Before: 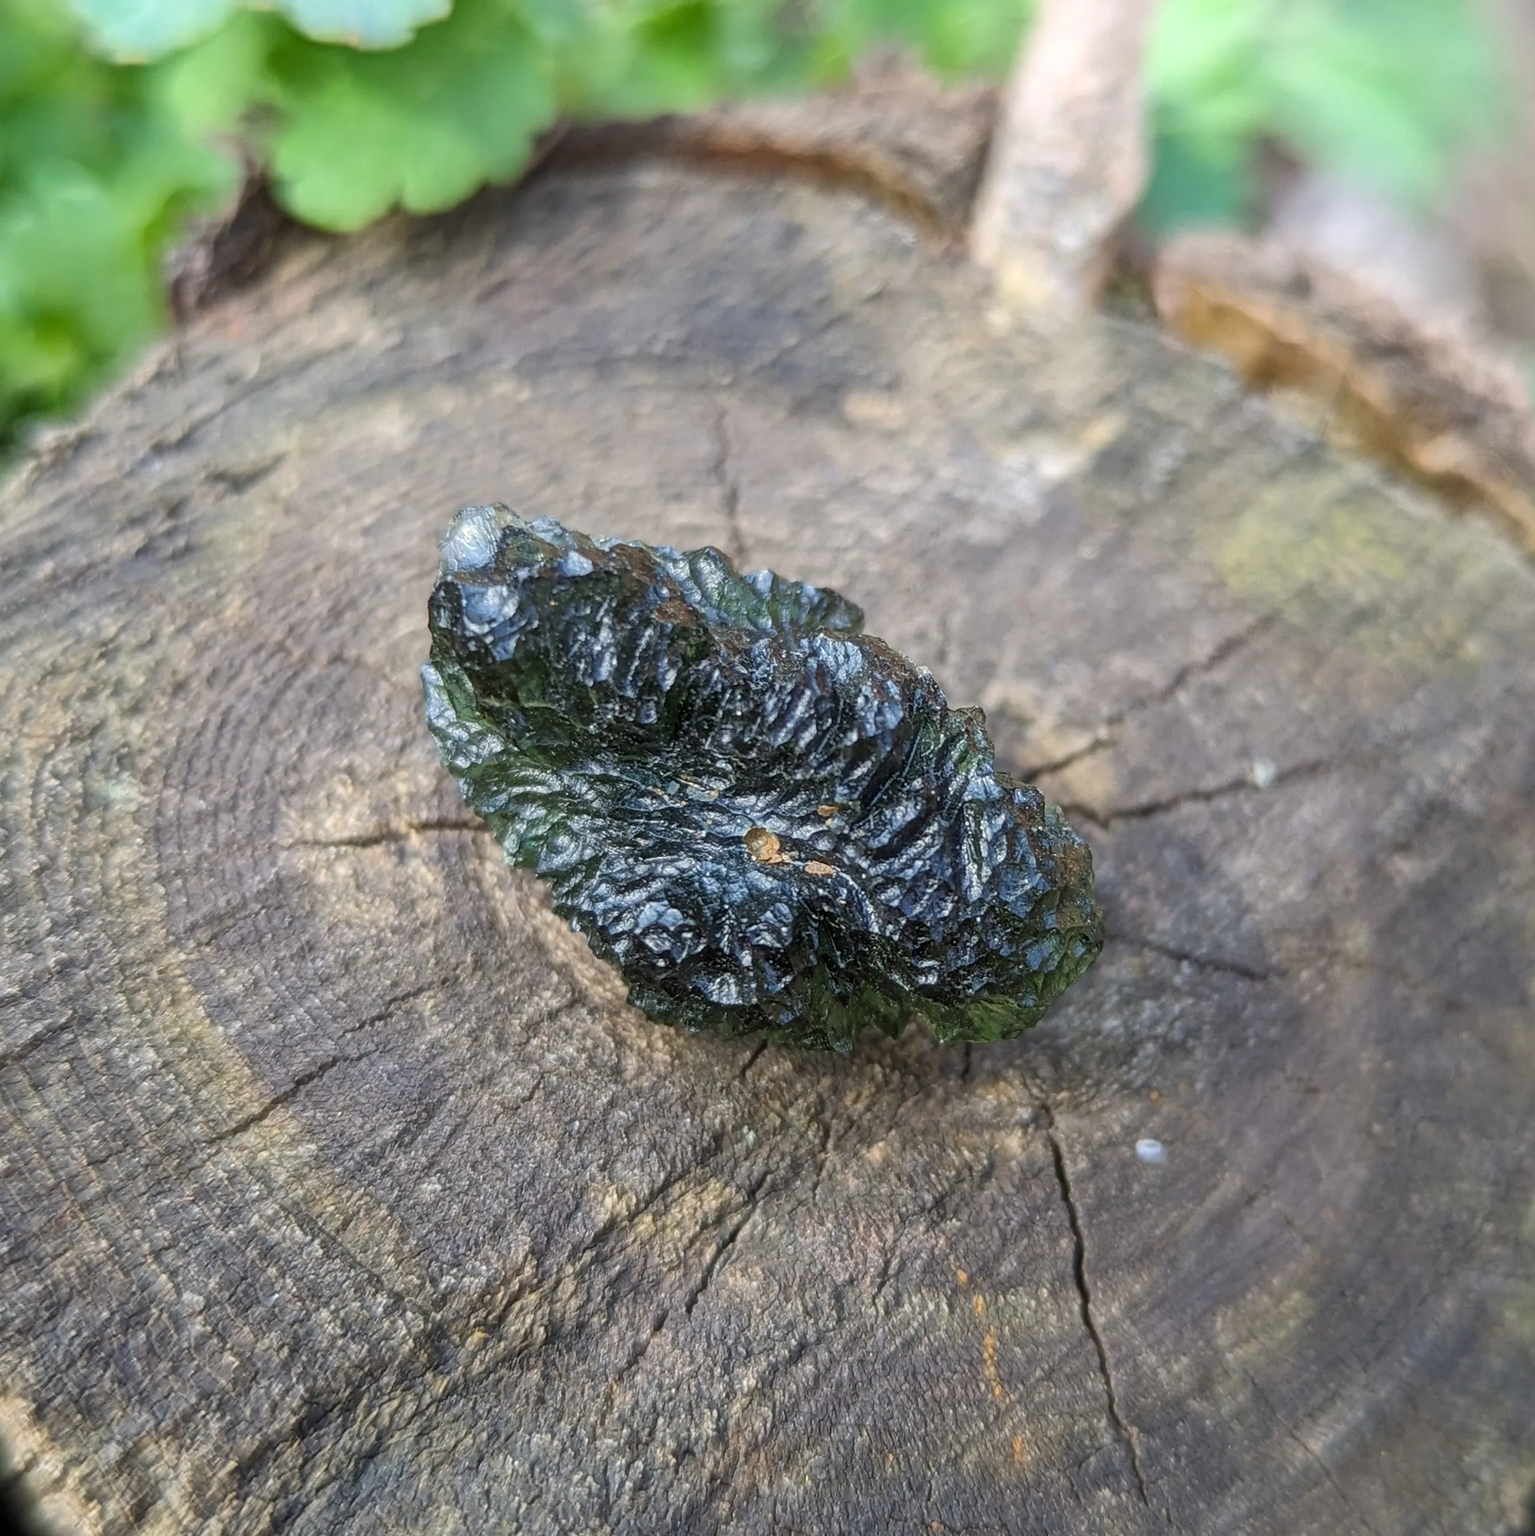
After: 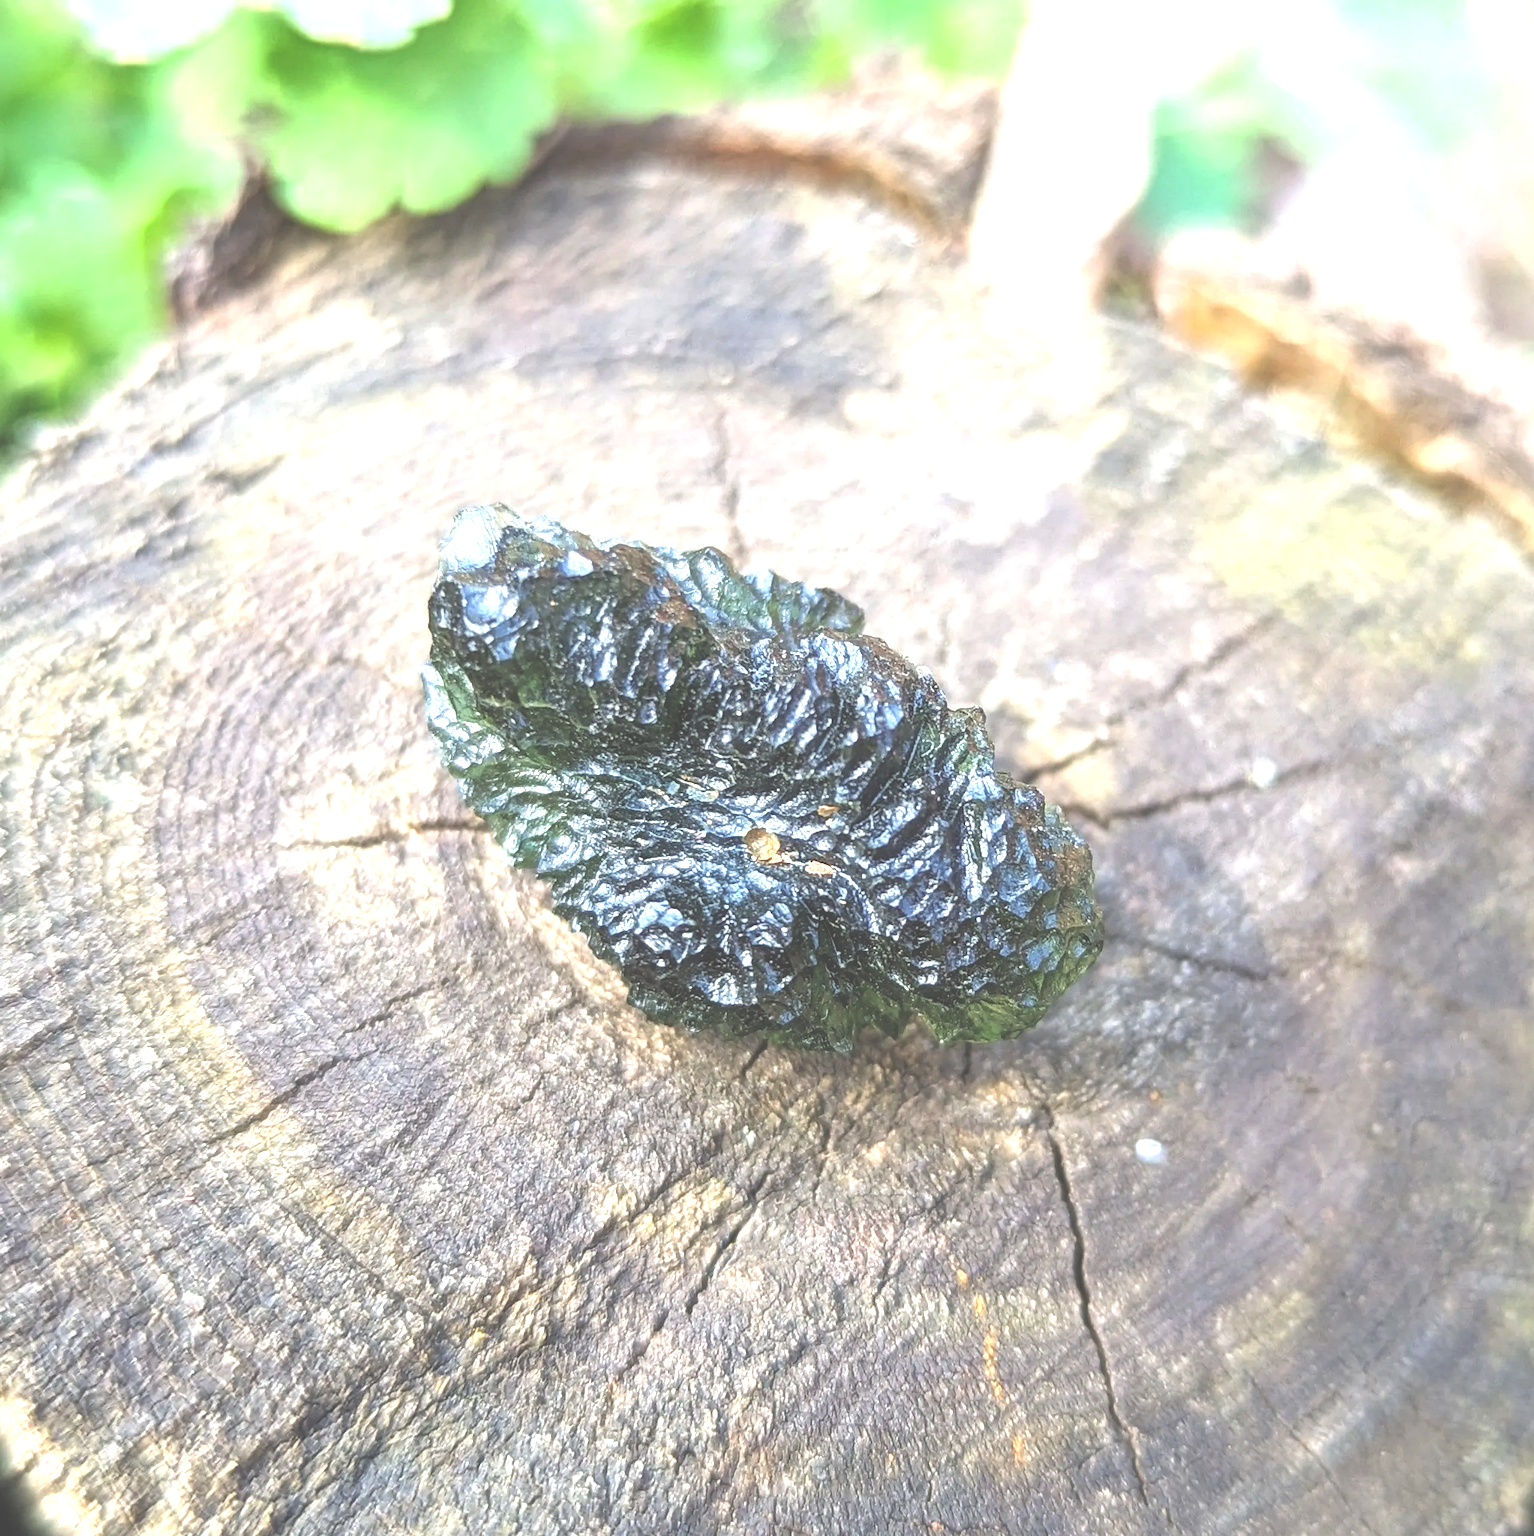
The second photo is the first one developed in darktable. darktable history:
contrast brightness saturation: contrast -0.02, brightness -0.01, saturation 0.03
exposure: black level correction -0.023, exposure 1.397 EV, compensate highlight preservation false
